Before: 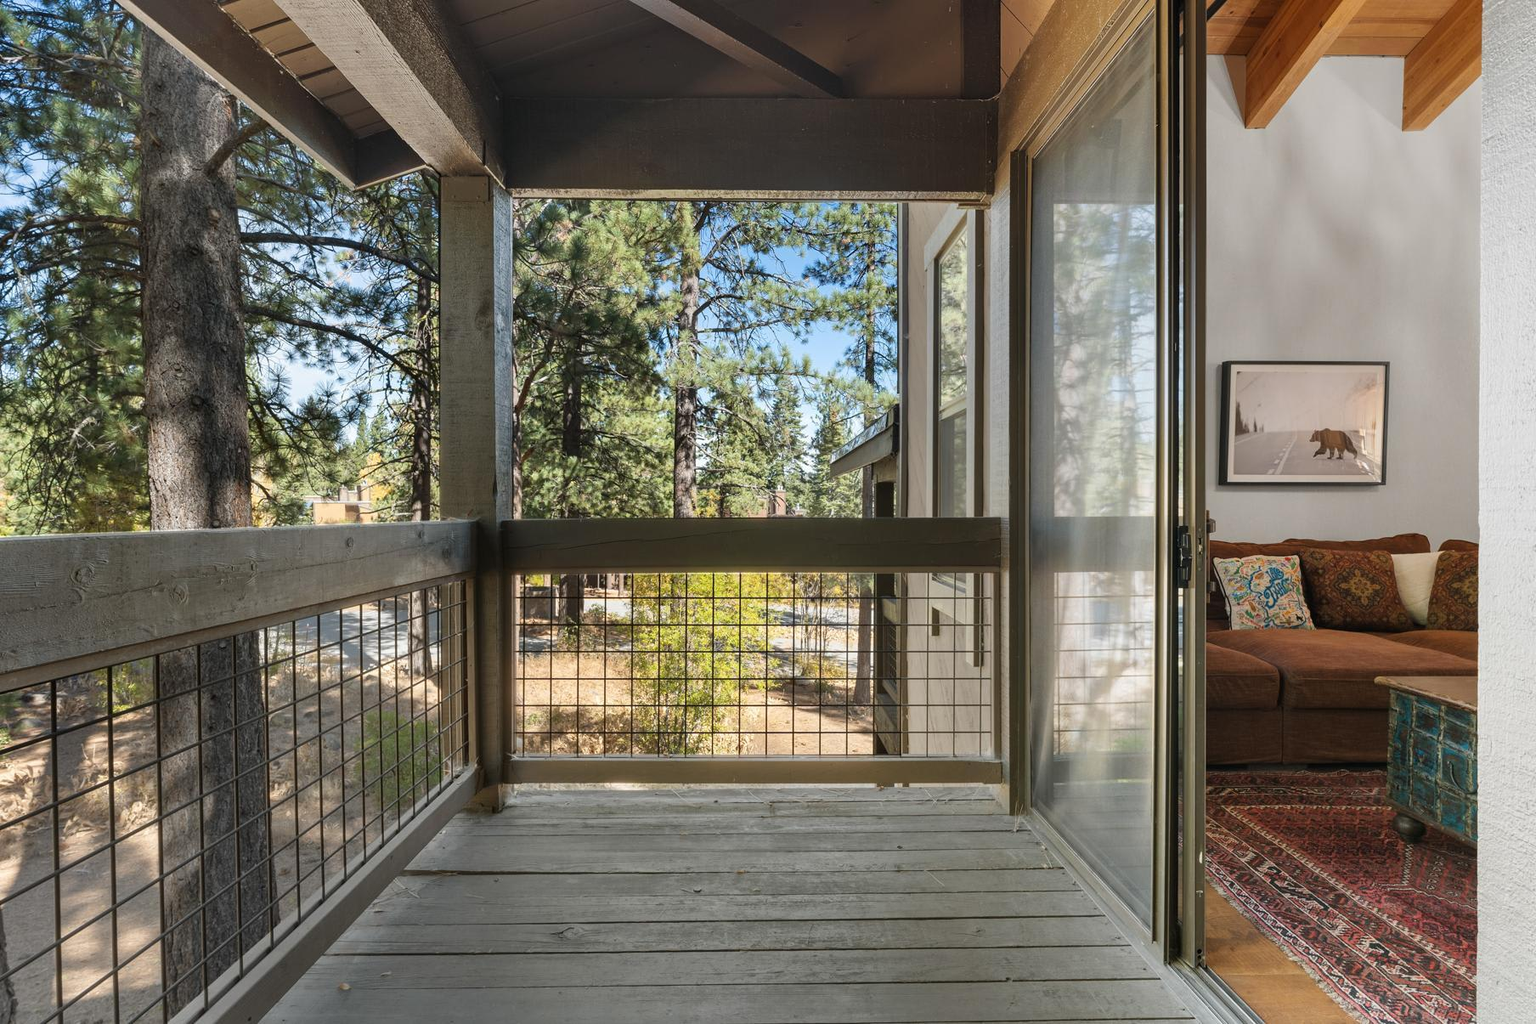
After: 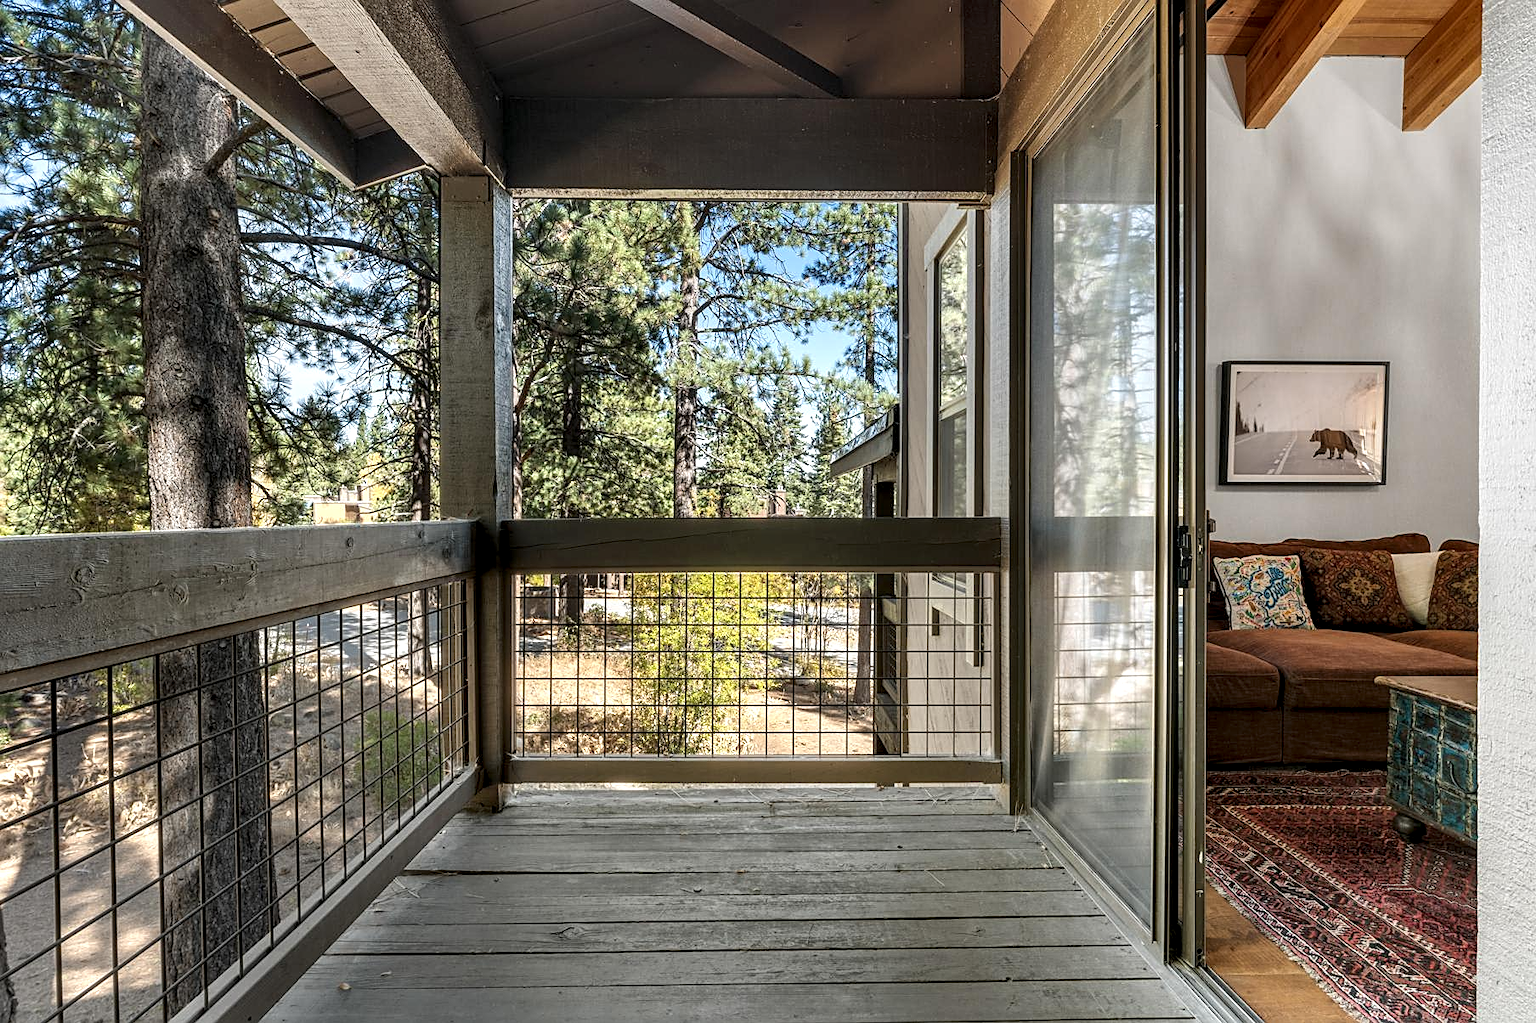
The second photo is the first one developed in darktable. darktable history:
local contrast: detail 160%
sharpen: on, module defaults
tone equalizer: on, module defaults
